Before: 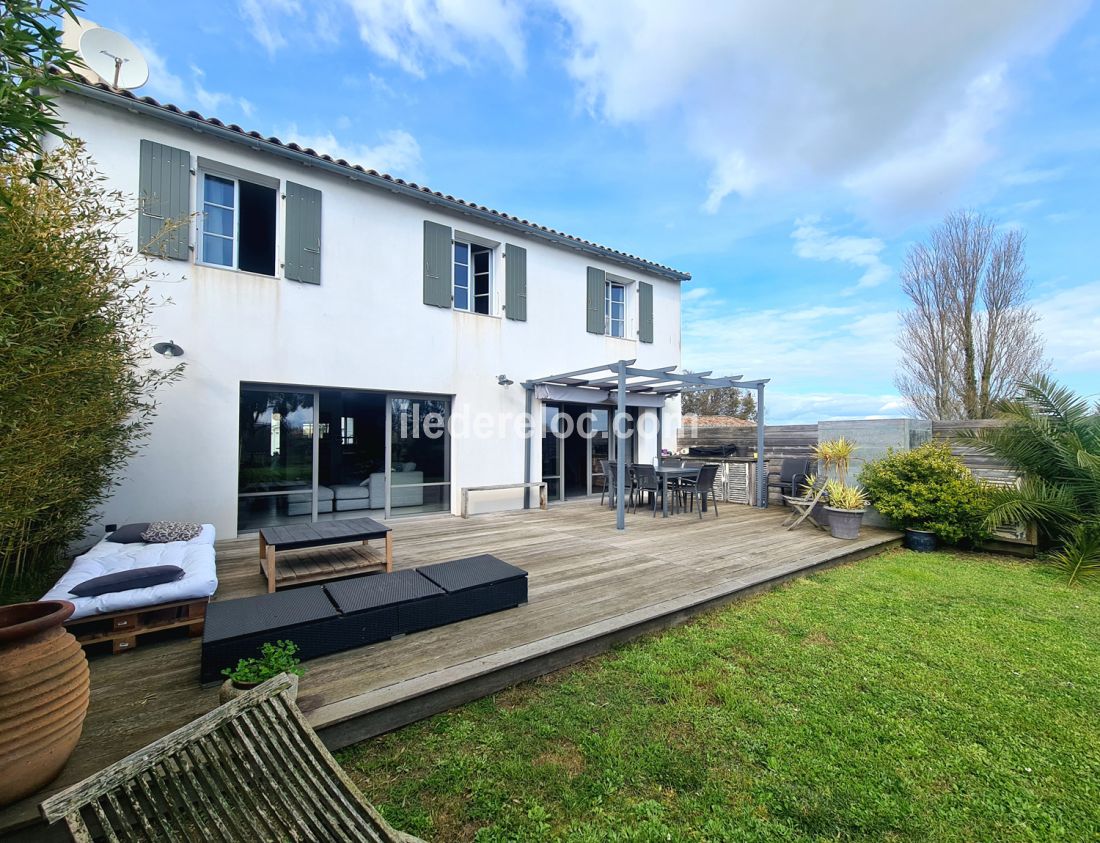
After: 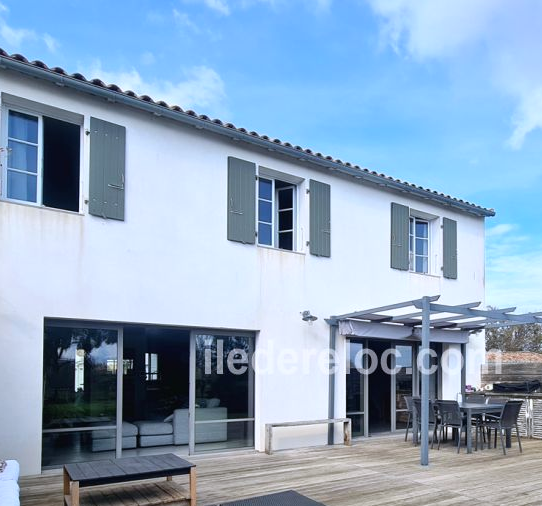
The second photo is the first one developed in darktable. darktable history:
crop: left 17.835%, top 7.675%, right 32.881%, bottom 32.213%
white balance: red 0.984, blue 1.059
